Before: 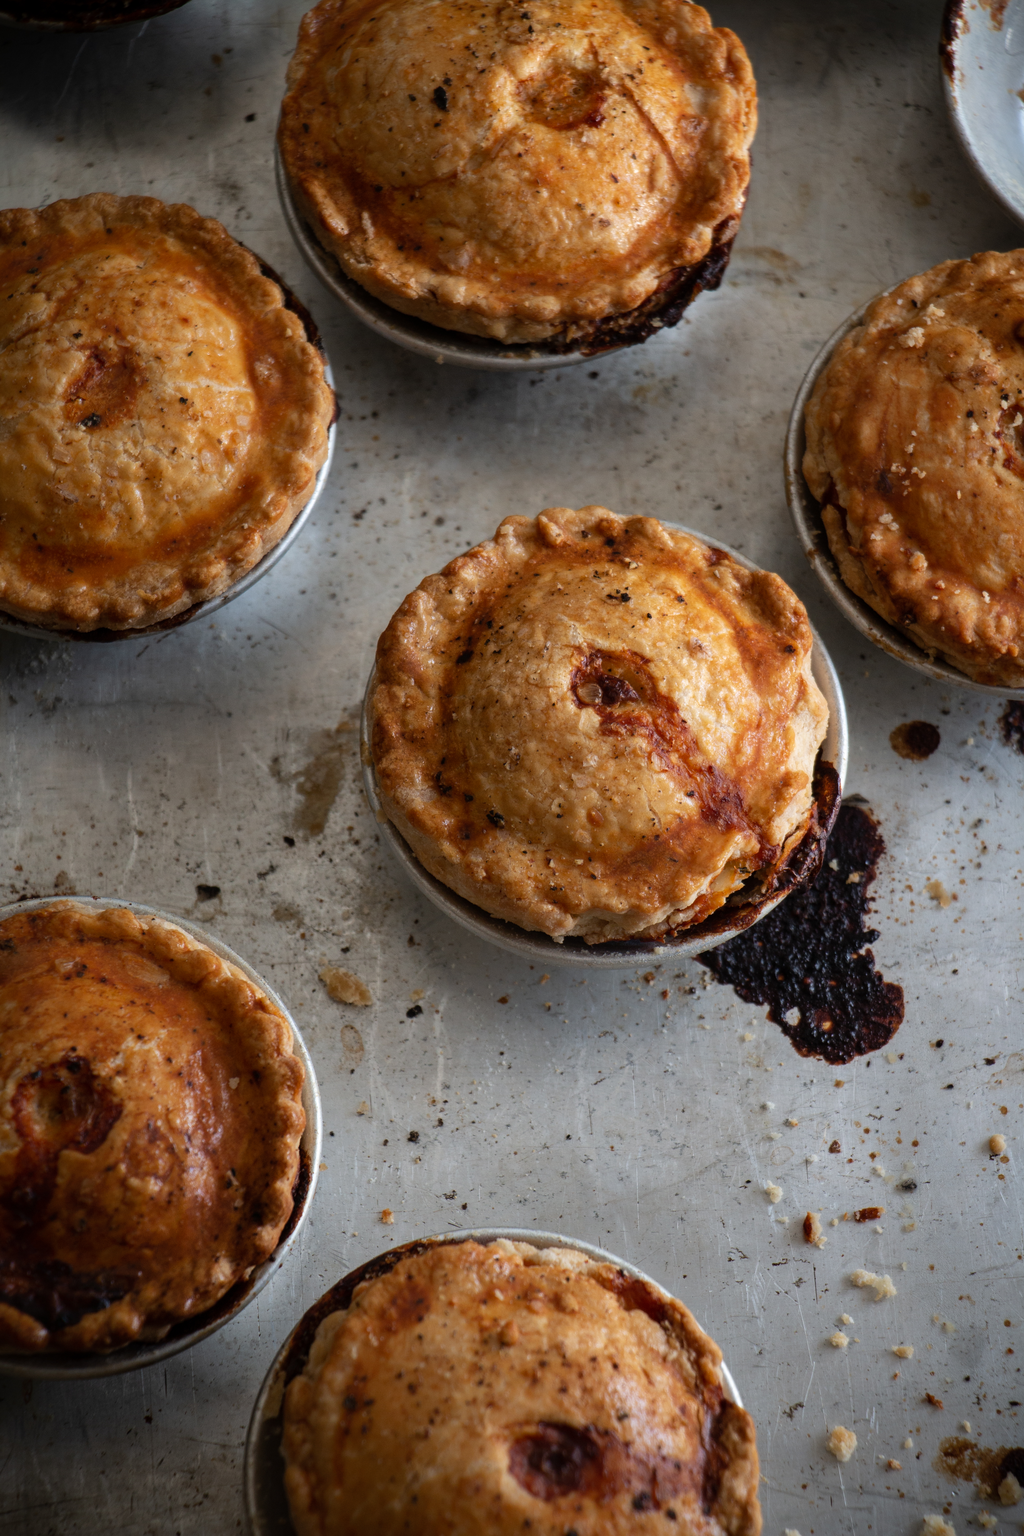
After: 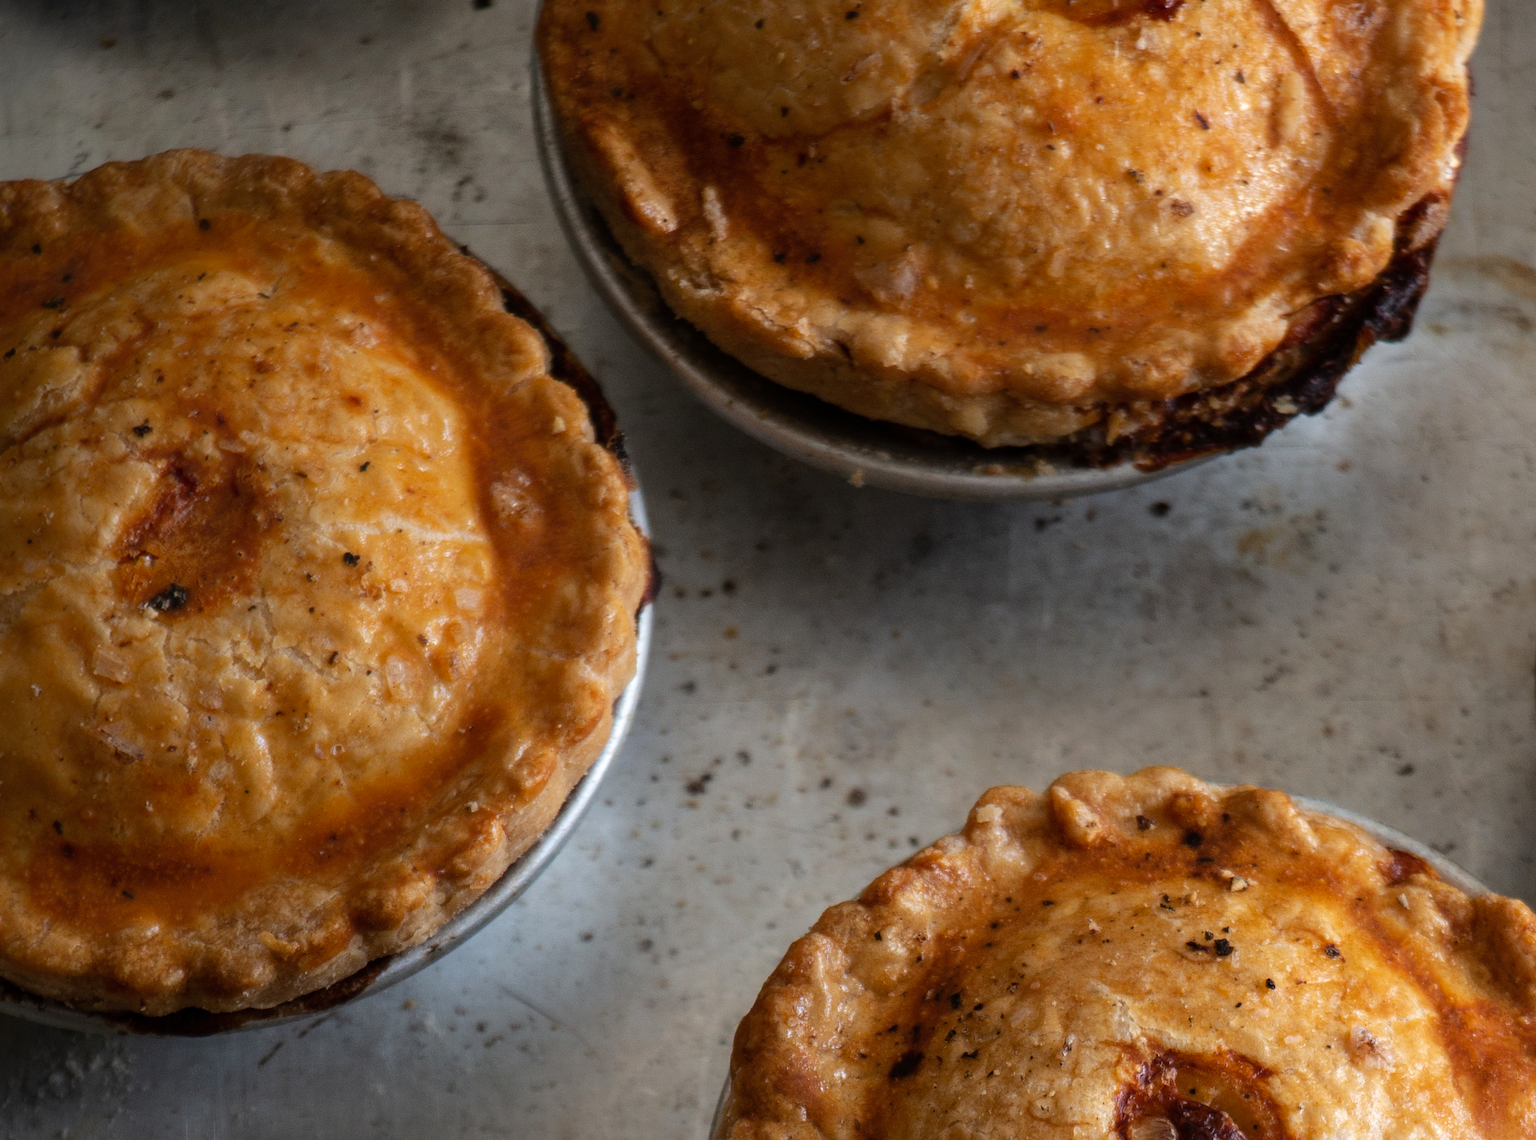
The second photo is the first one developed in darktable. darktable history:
crop: left 0.564%, top 7.647%, right 23.41%, bottom 54.708%
color balance rgb: perceptual saturation grading › global saturation 0.775%, global vibrance 16.295%, saturation formula JzAzBz (2021)
